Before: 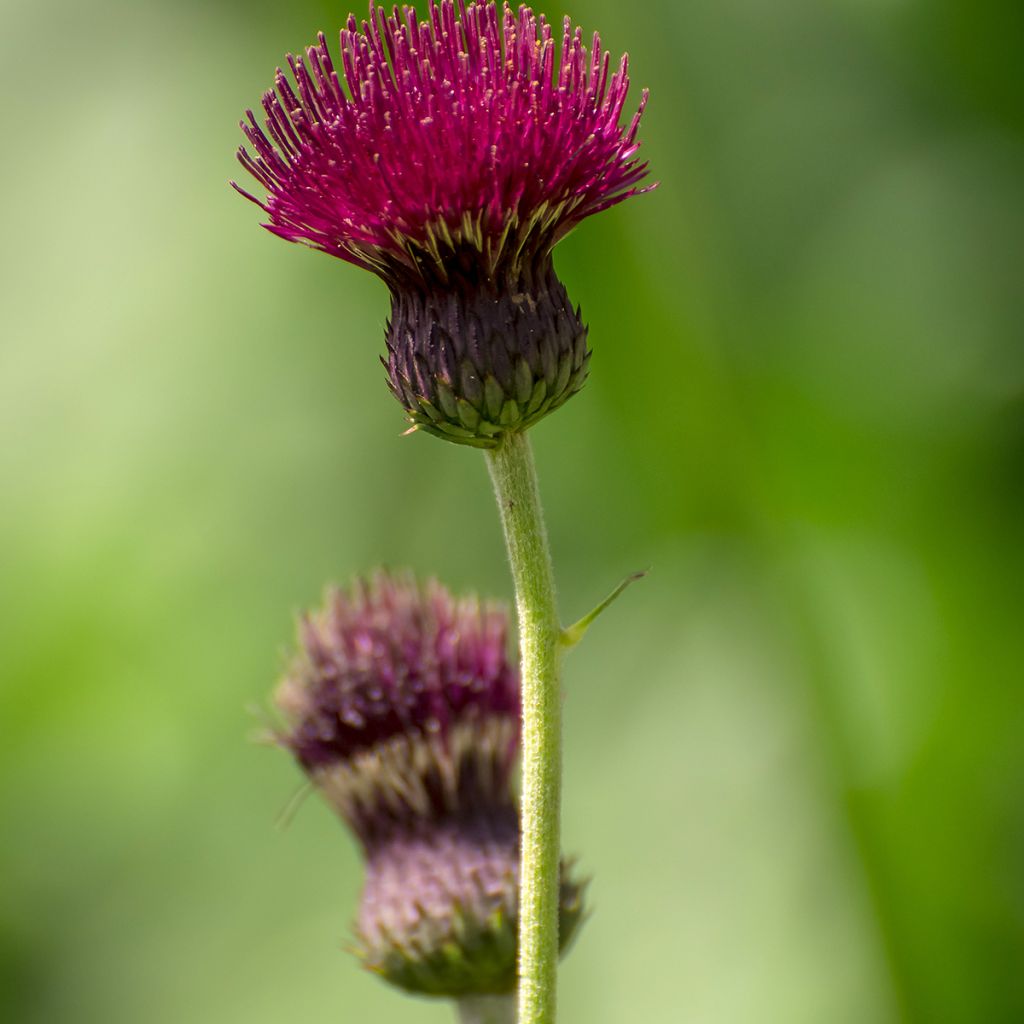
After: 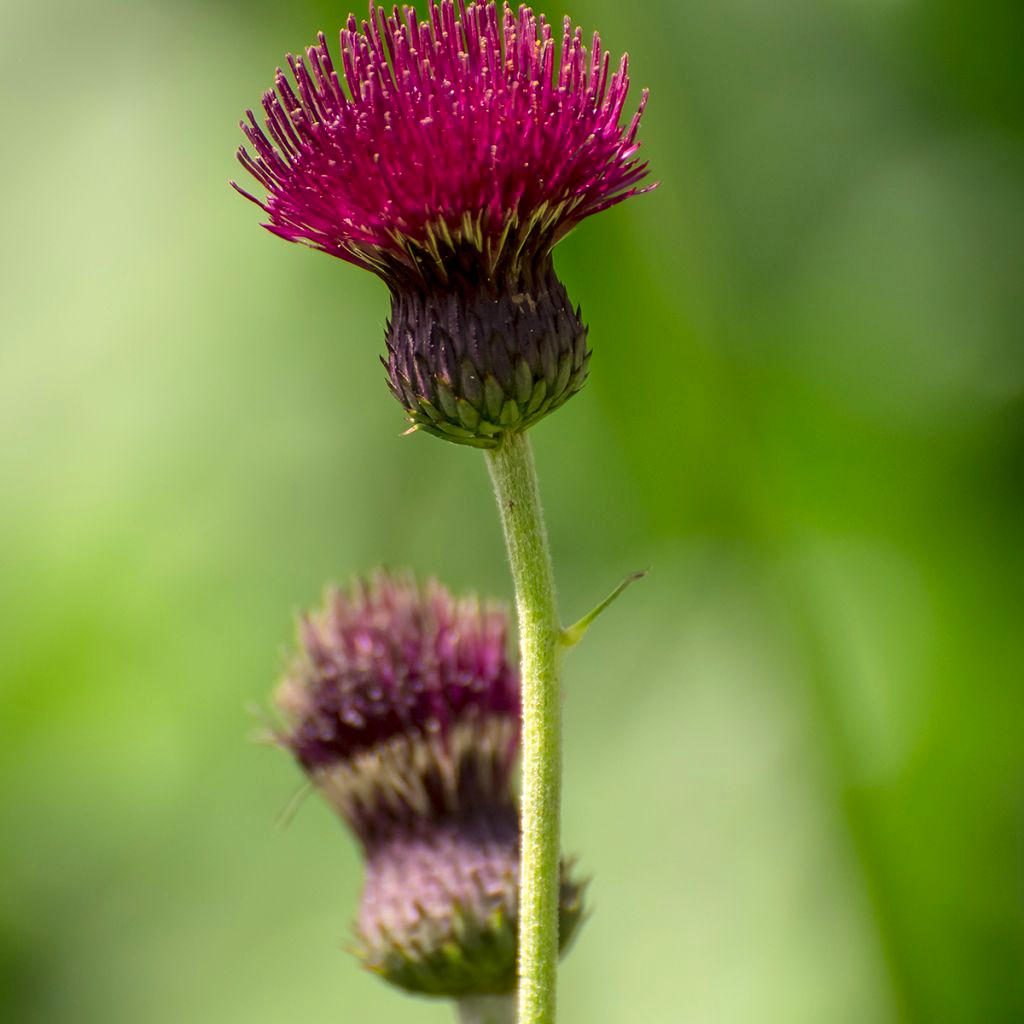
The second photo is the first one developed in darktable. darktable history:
contrast brightness saturation: contrast 0.101, brightness 0.03, saturation 0.086
